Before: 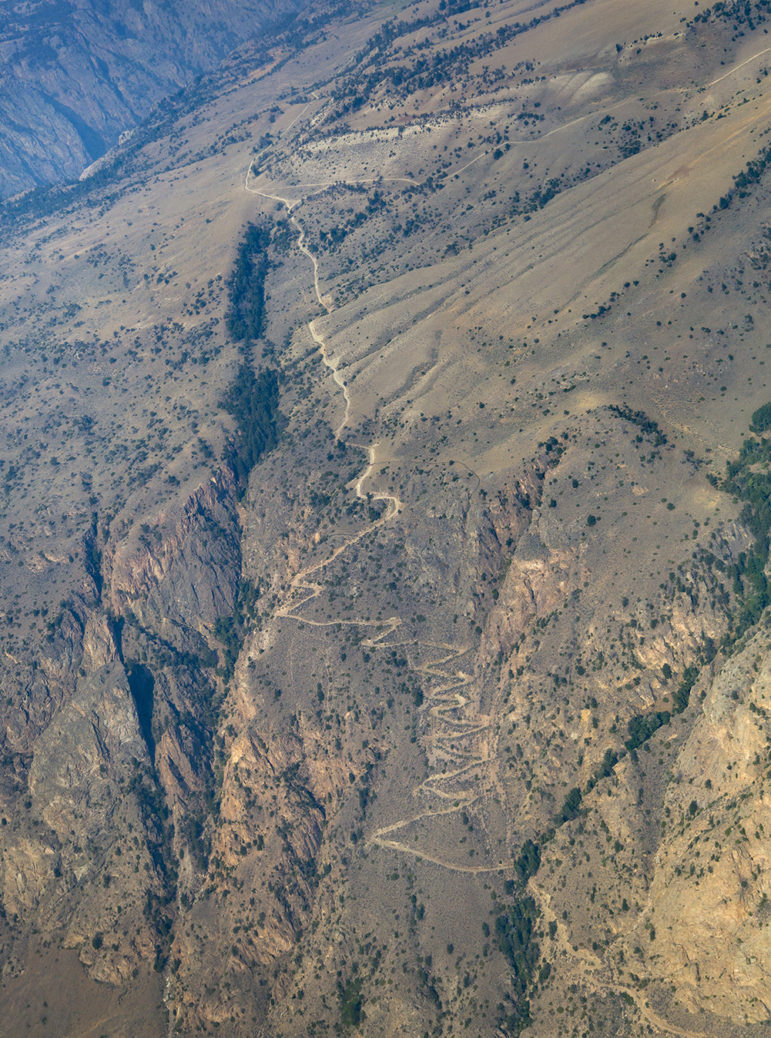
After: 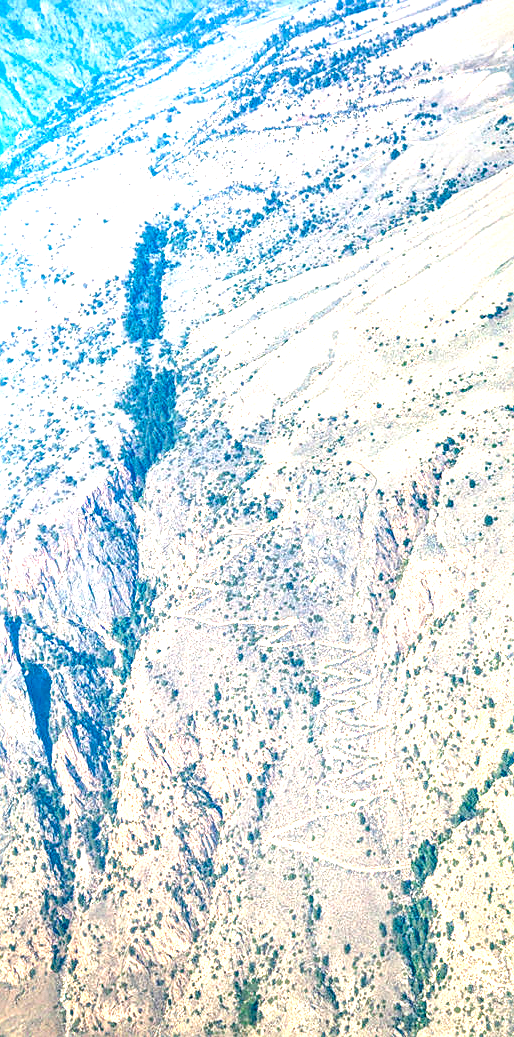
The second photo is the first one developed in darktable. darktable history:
crop and rotate: left 13.428%, right 19.889%
sharpen: on, module defaults
local contrast: highlights 55%, shadows 52%, detail 130%, midtone range 0.452
exposure: exposure 2.278 EV, compensate highlight preservation false
